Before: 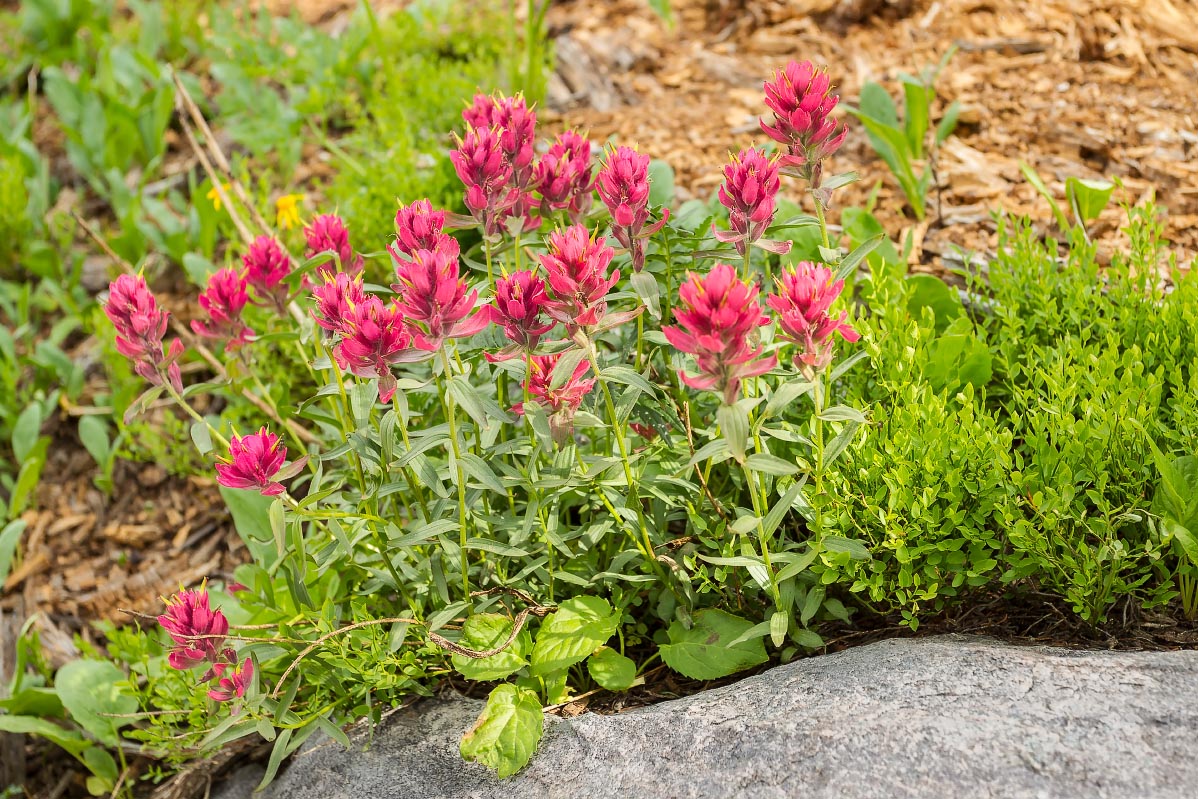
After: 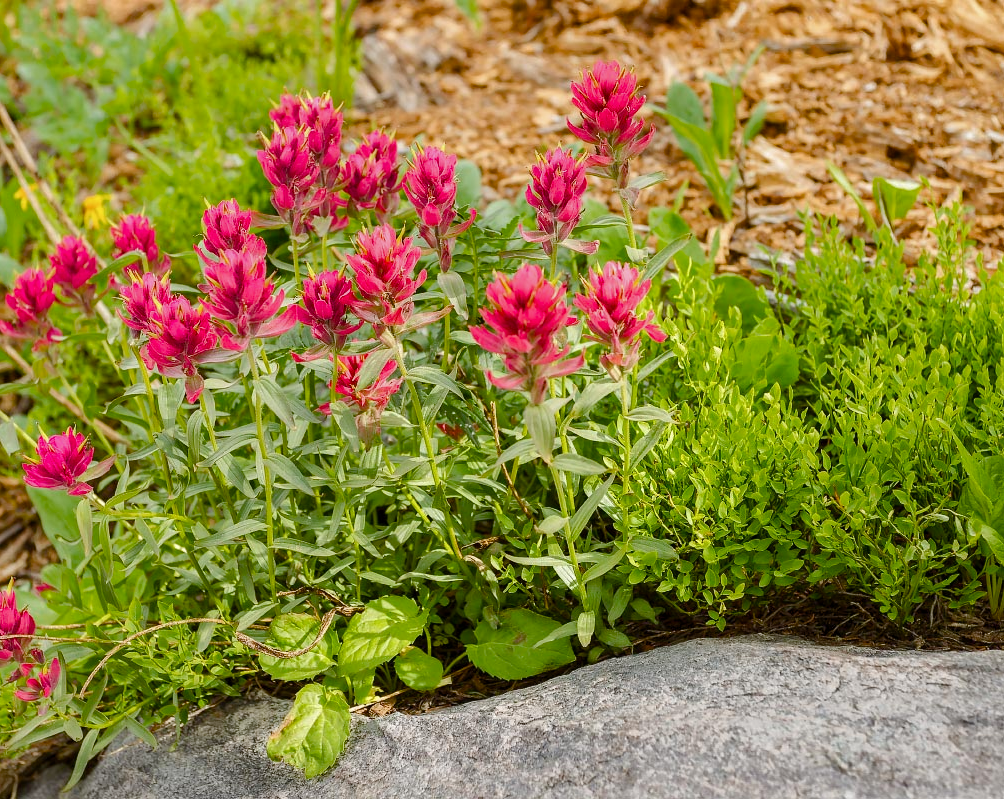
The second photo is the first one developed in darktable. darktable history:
crop: left 16.145%
color balance rgb: perceptual saturation grading › global saturation 20%, perceptual saturation grading › highlights -25%, perceptual saturation grading › shadows 50%
shadows and highlights: radius 125.46, shadows 30.51, highlights -30.51, low approximation 0.01, soften with gaussian
base curve: curves: ch0 [(0, 0) (0.74, 0.67) (1, 1)]
